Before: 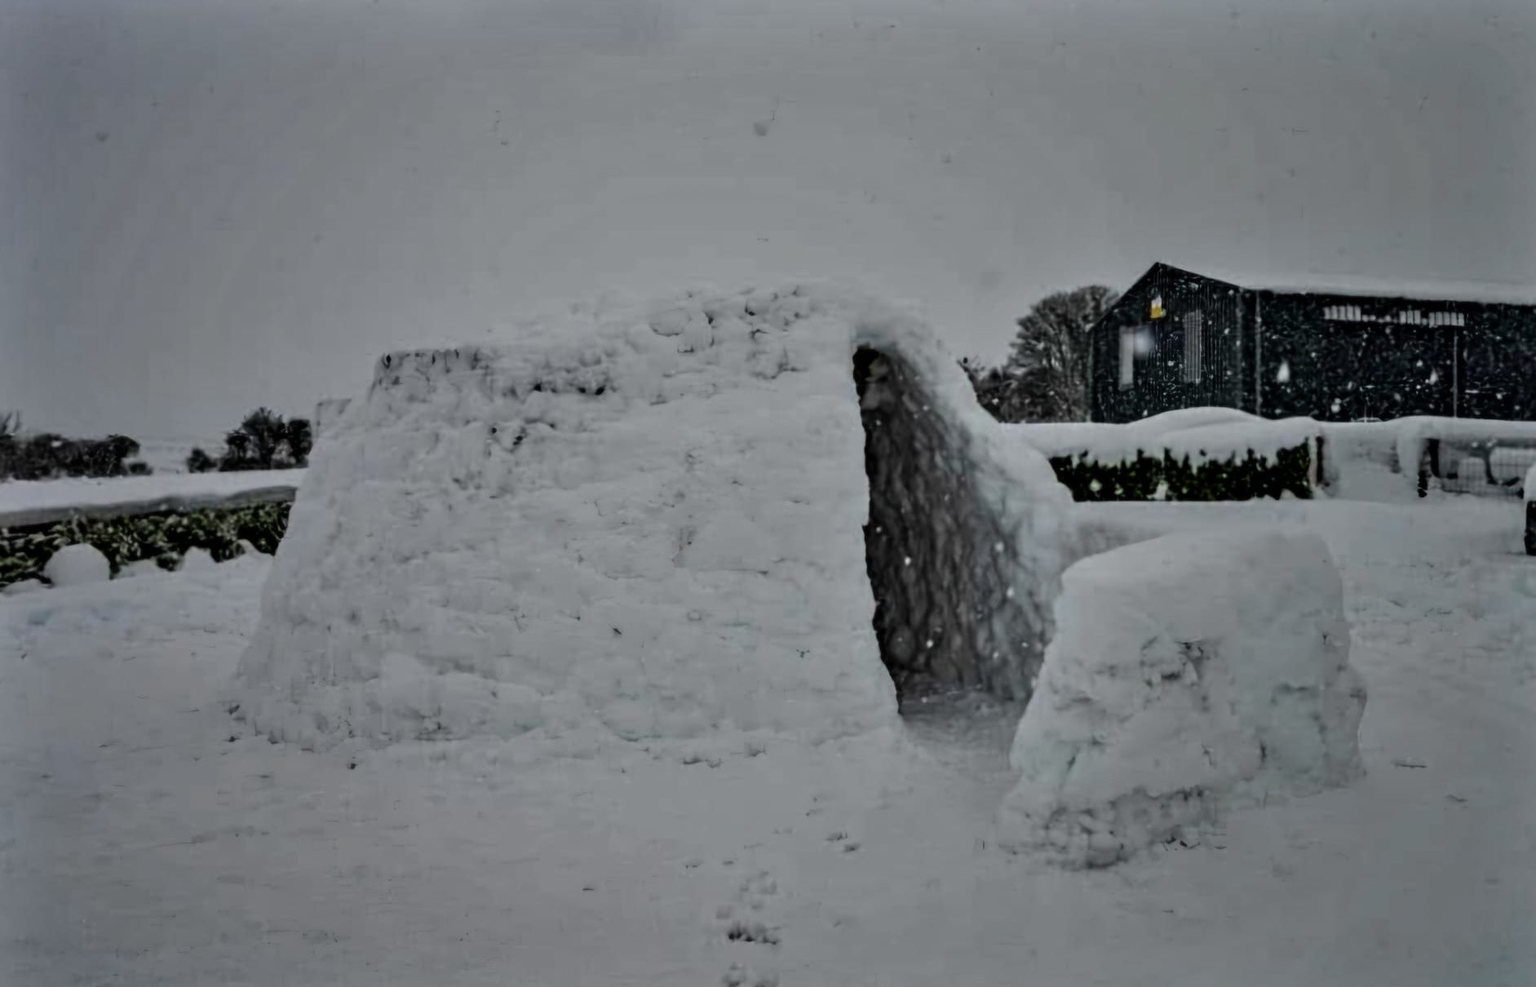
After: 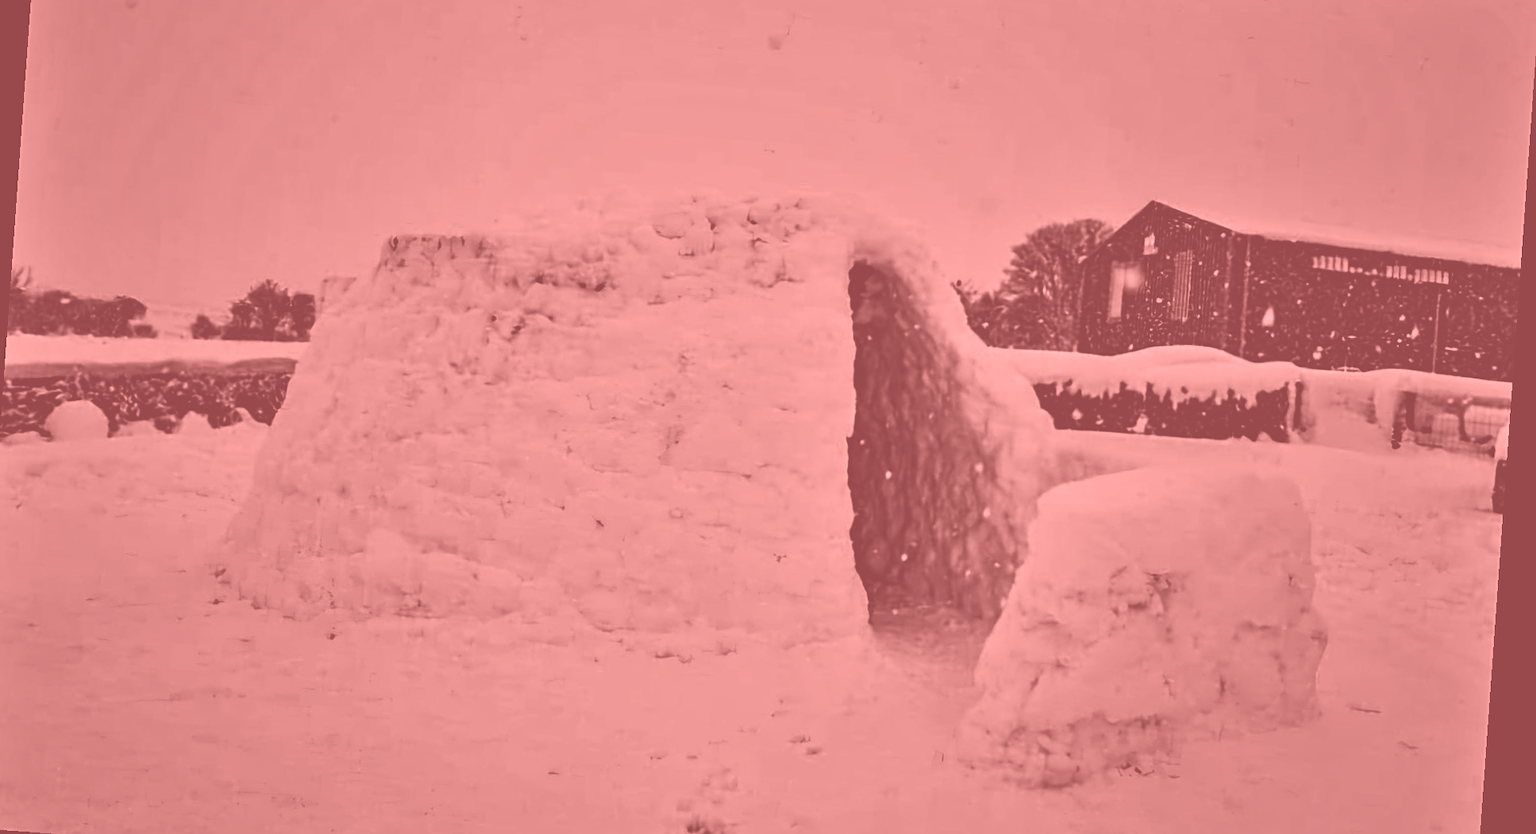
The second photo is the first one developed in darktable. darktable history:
shadows and highlights: shadows 40, highlights -54, highlights color adjustment 46%, low approximation 0.01, soften with gaussian
sharpen: on, module defaults
crop and rotate: left 1.814%, top 12.818%, right 0.25%, bottom 9.225%
color zones: curves: ch0 [(0, 0.5) (0.125, 0.4) (0.25, 0.5) (0.375, 0.4) (0.5, 0.4) (0.625, 0.35) (0.75, 0.35) (0.875, 0.5)]; ch1 [(0, 0.35) (0.125, 0.45) (0.25, 0.35) (0.375, 0.35) (0.5, 0.35) (0.625, 0.35) (0.75, 0.45) (0.875, 0.35)]; ch2 [(0, 0.6) (0.125, 0.5) (0.25, 0.5) (0.375, 0.6) (0.5, 0.6) (0.625, 0.5) (0.75, 0.5) (0.875, 0.5)]
colorize: saturation 51%, source mix 50.67%, lightness 50.67%
rotate and perspective: rotation 4.1°, automatic cropping off
contrast brightness saturation: contrast 0.28
